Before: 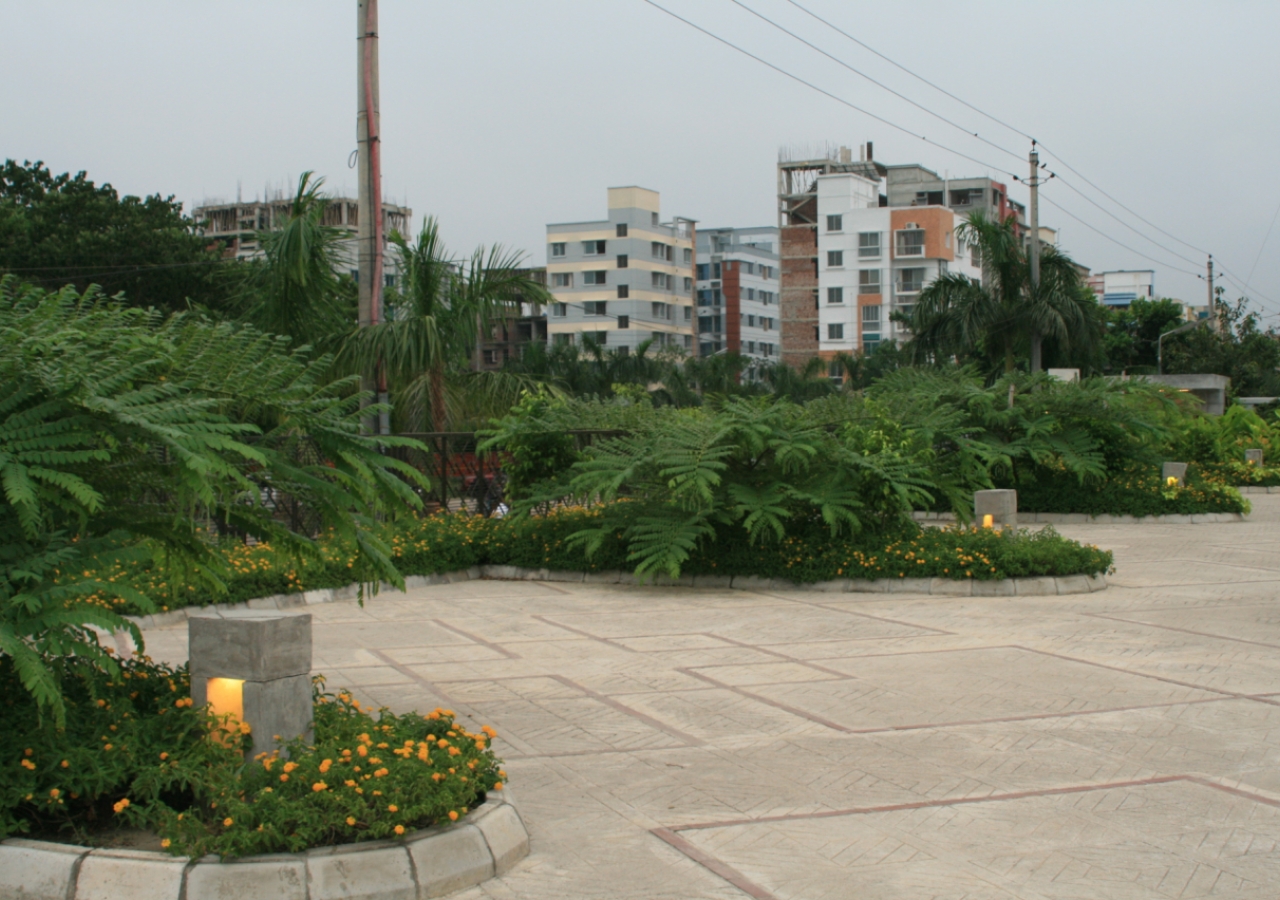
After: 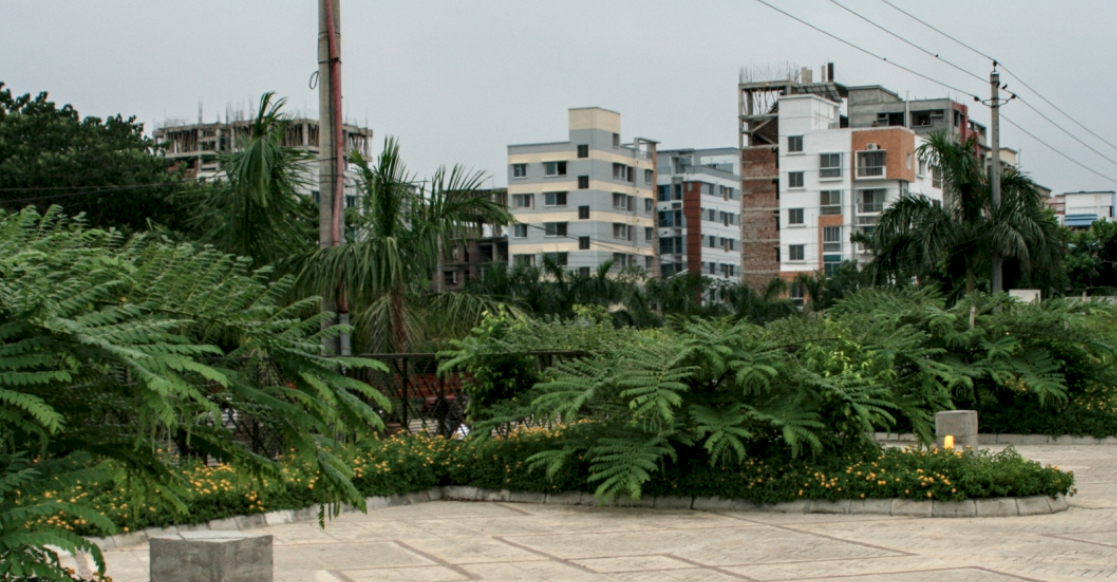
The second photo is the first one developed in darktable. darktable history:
crop: left 3.071%, top 8.885%, right 9.614%, bottom 26.361%
local contrast: detail 160%
